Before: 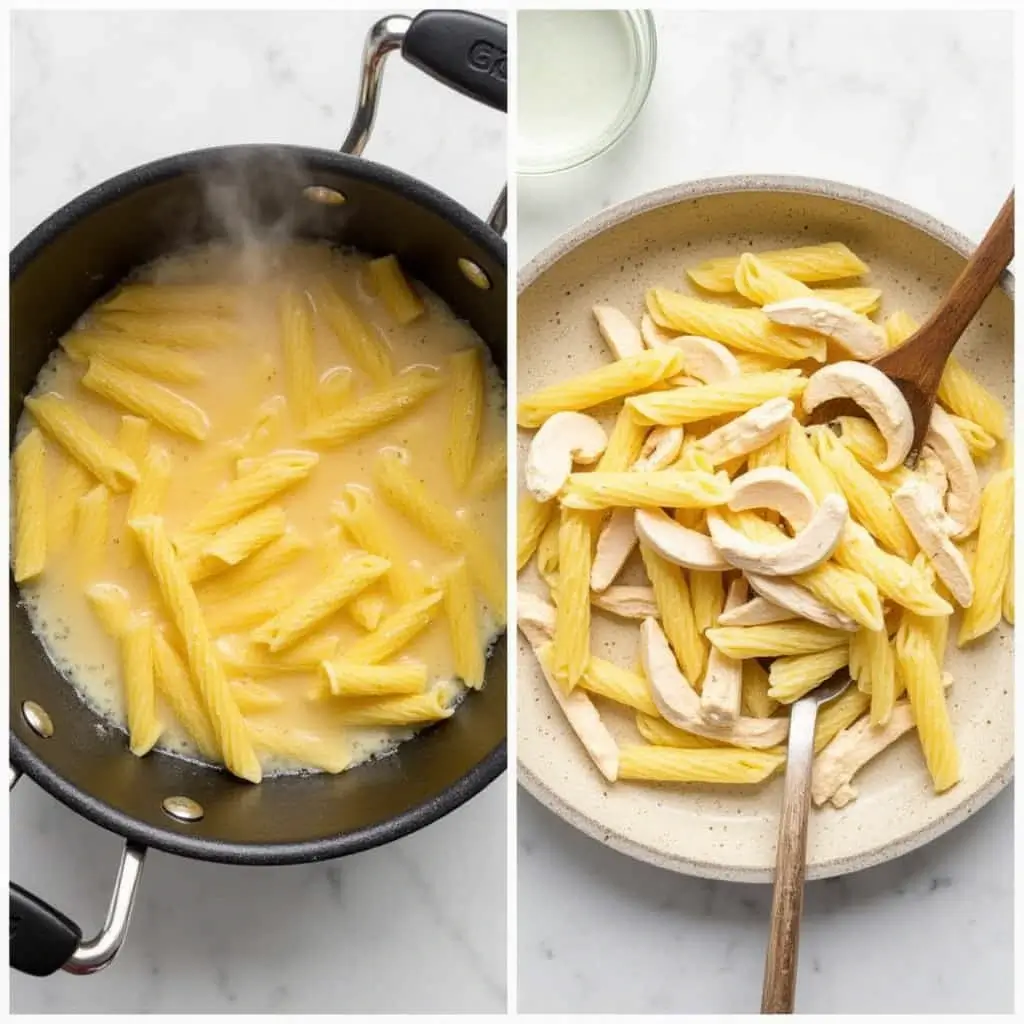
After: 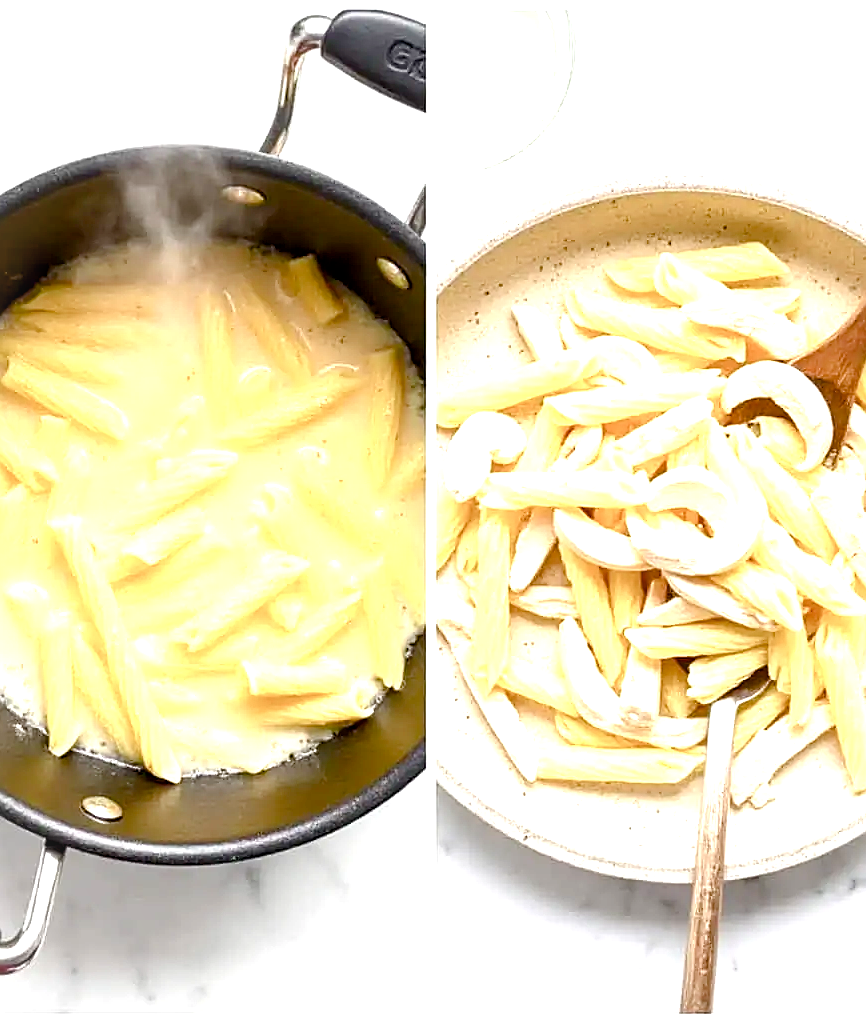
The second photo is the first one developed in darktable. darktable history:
crop: left 7.978%, right 7.407%
sharpen: on, module defaults
local contrast: mode bilateral grid, contrast 14, coarseness 37, detail 105%, midtone range 0.2
color balance rgb: perceptual saturation grading › global saturation 25.345%, perceptual saturation grading › highlights -50.007%, perceptual saturation grading › shadows 31.008%
exposure: black level correction 0.001, exposure 1.307 EV, compensate highlight preservation false
vignetting: fall-off start 100.51%, fall-off radius 65.01%, brightness 0.051, saturation -0.003, automatic ratio true
